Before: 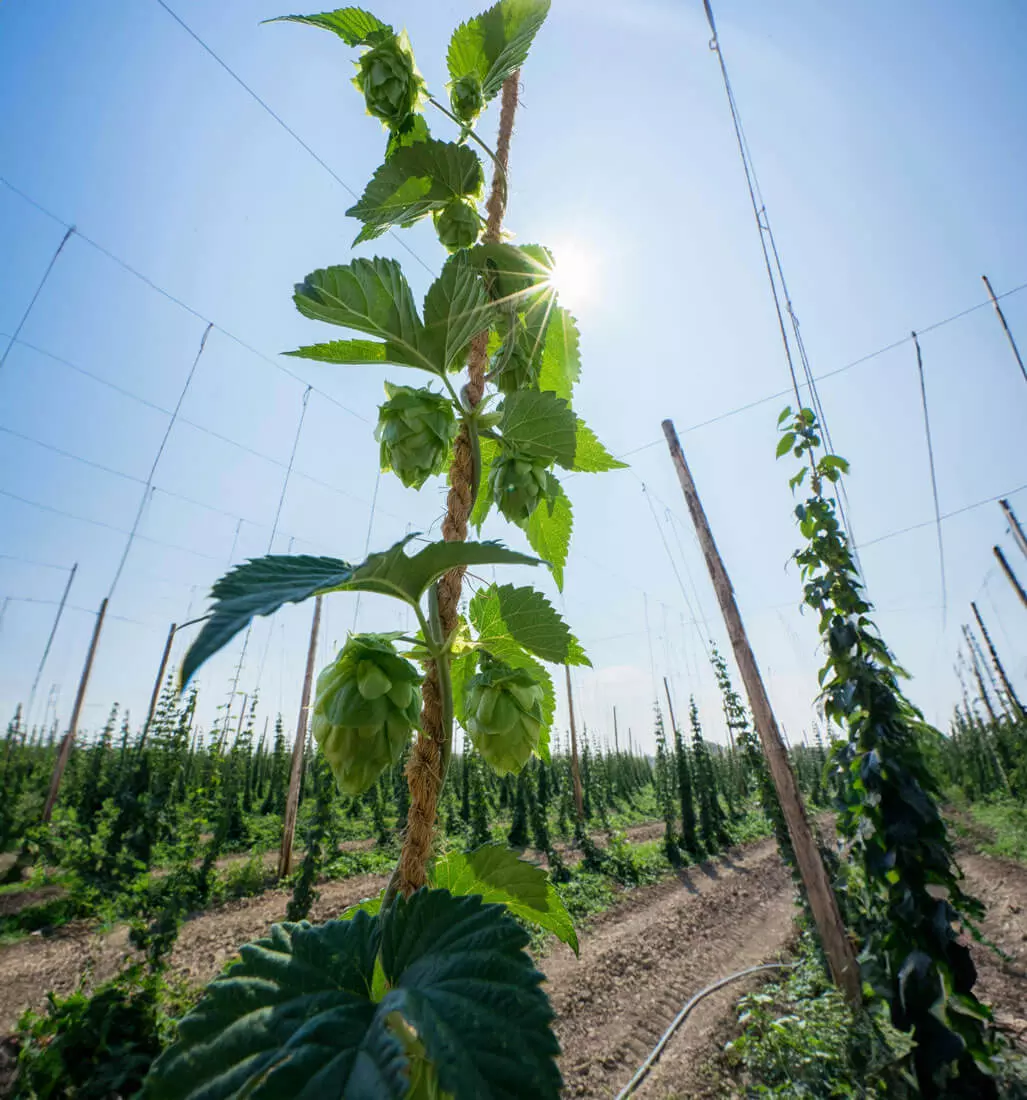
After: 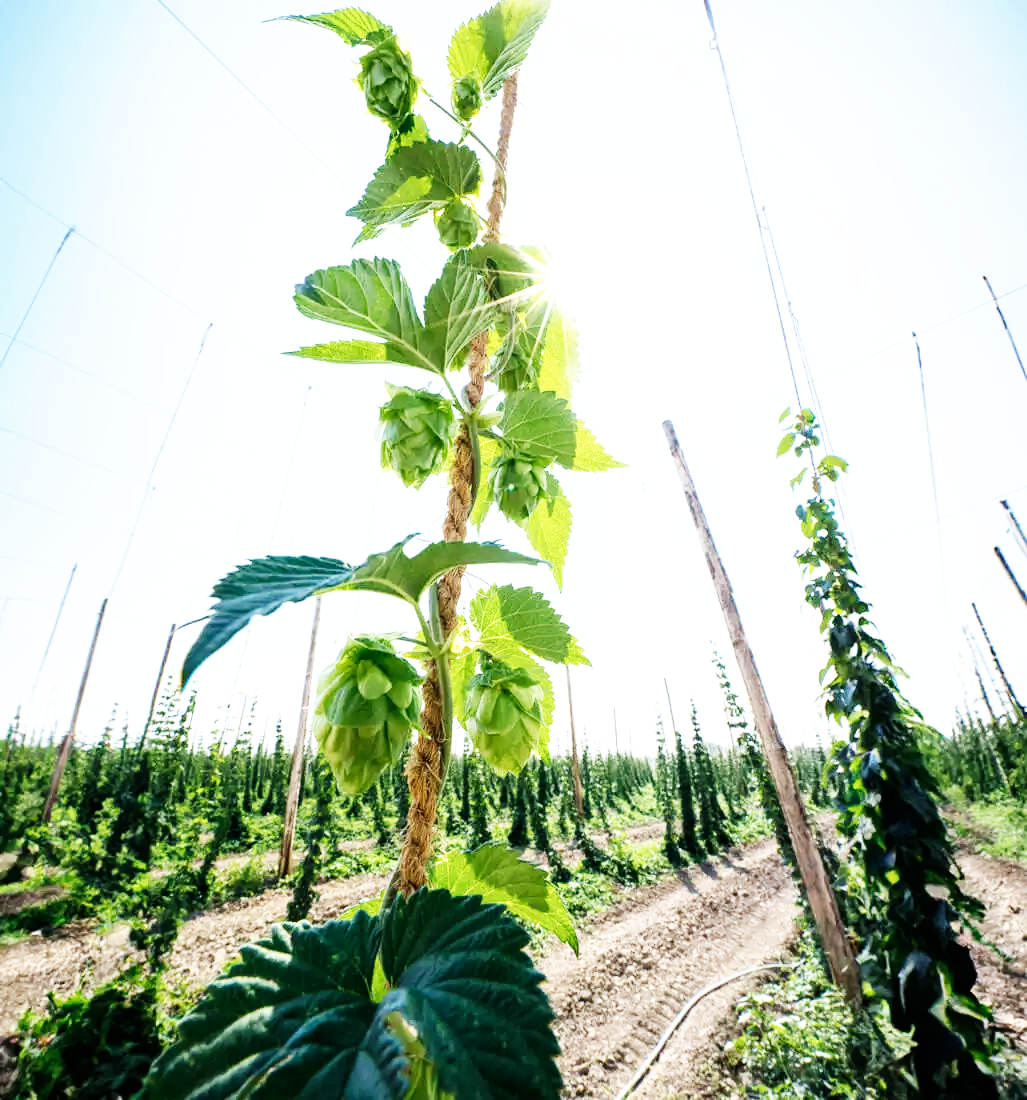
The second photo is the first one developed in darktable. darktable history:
contrast brightness saturation: saturation -0.178
base curve: curves: ch0 [(0, 0) (0.007, 0.004) (0.027, 0.03) (0.046, 0.07) (0.207, 0.54) (0.442, 0.872) (0.673, 0.972) (1, 1)], preserve colors none
exposure: black level correction 0.001, exposure 0.499 EV, compensate exposure bias true, compensate highlight preservation false
